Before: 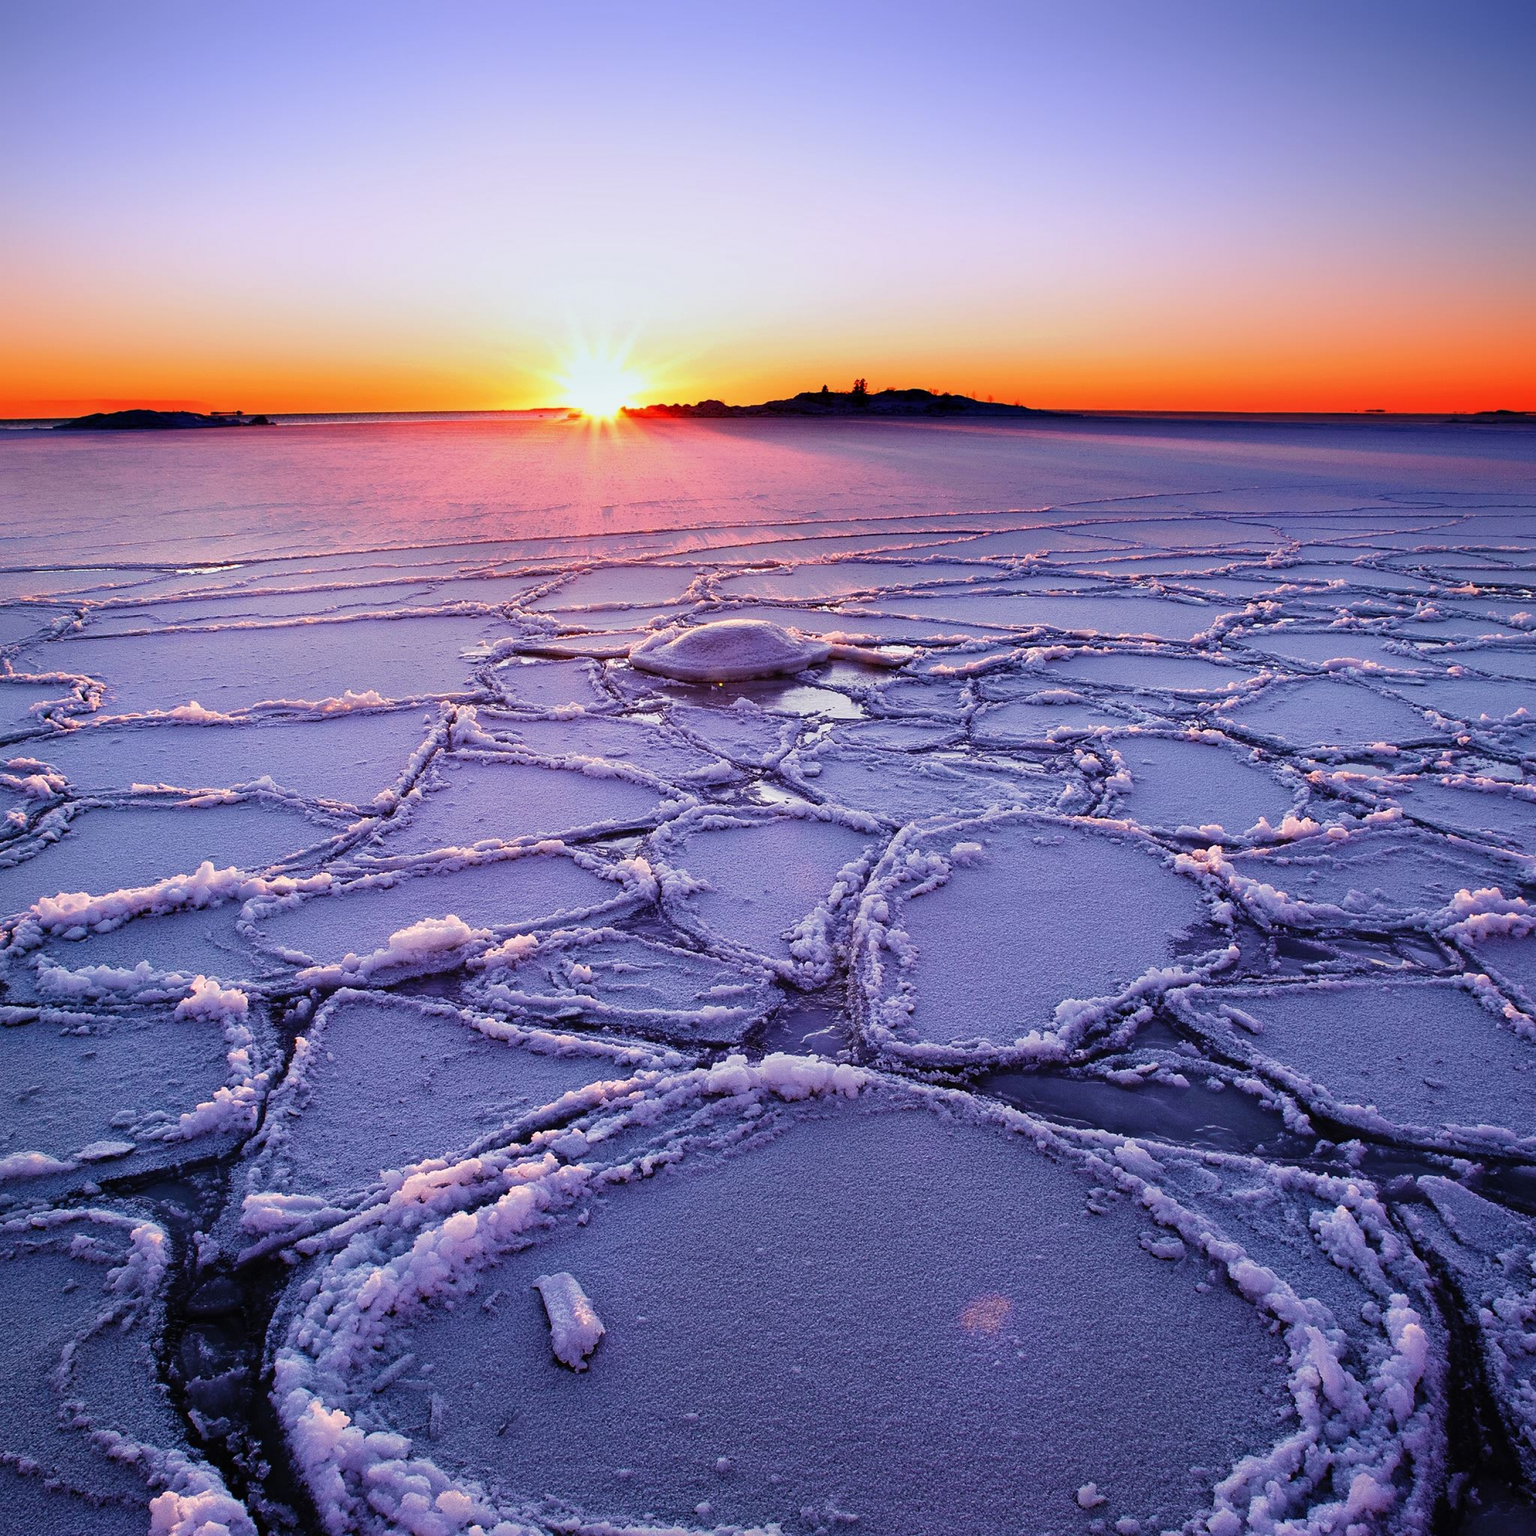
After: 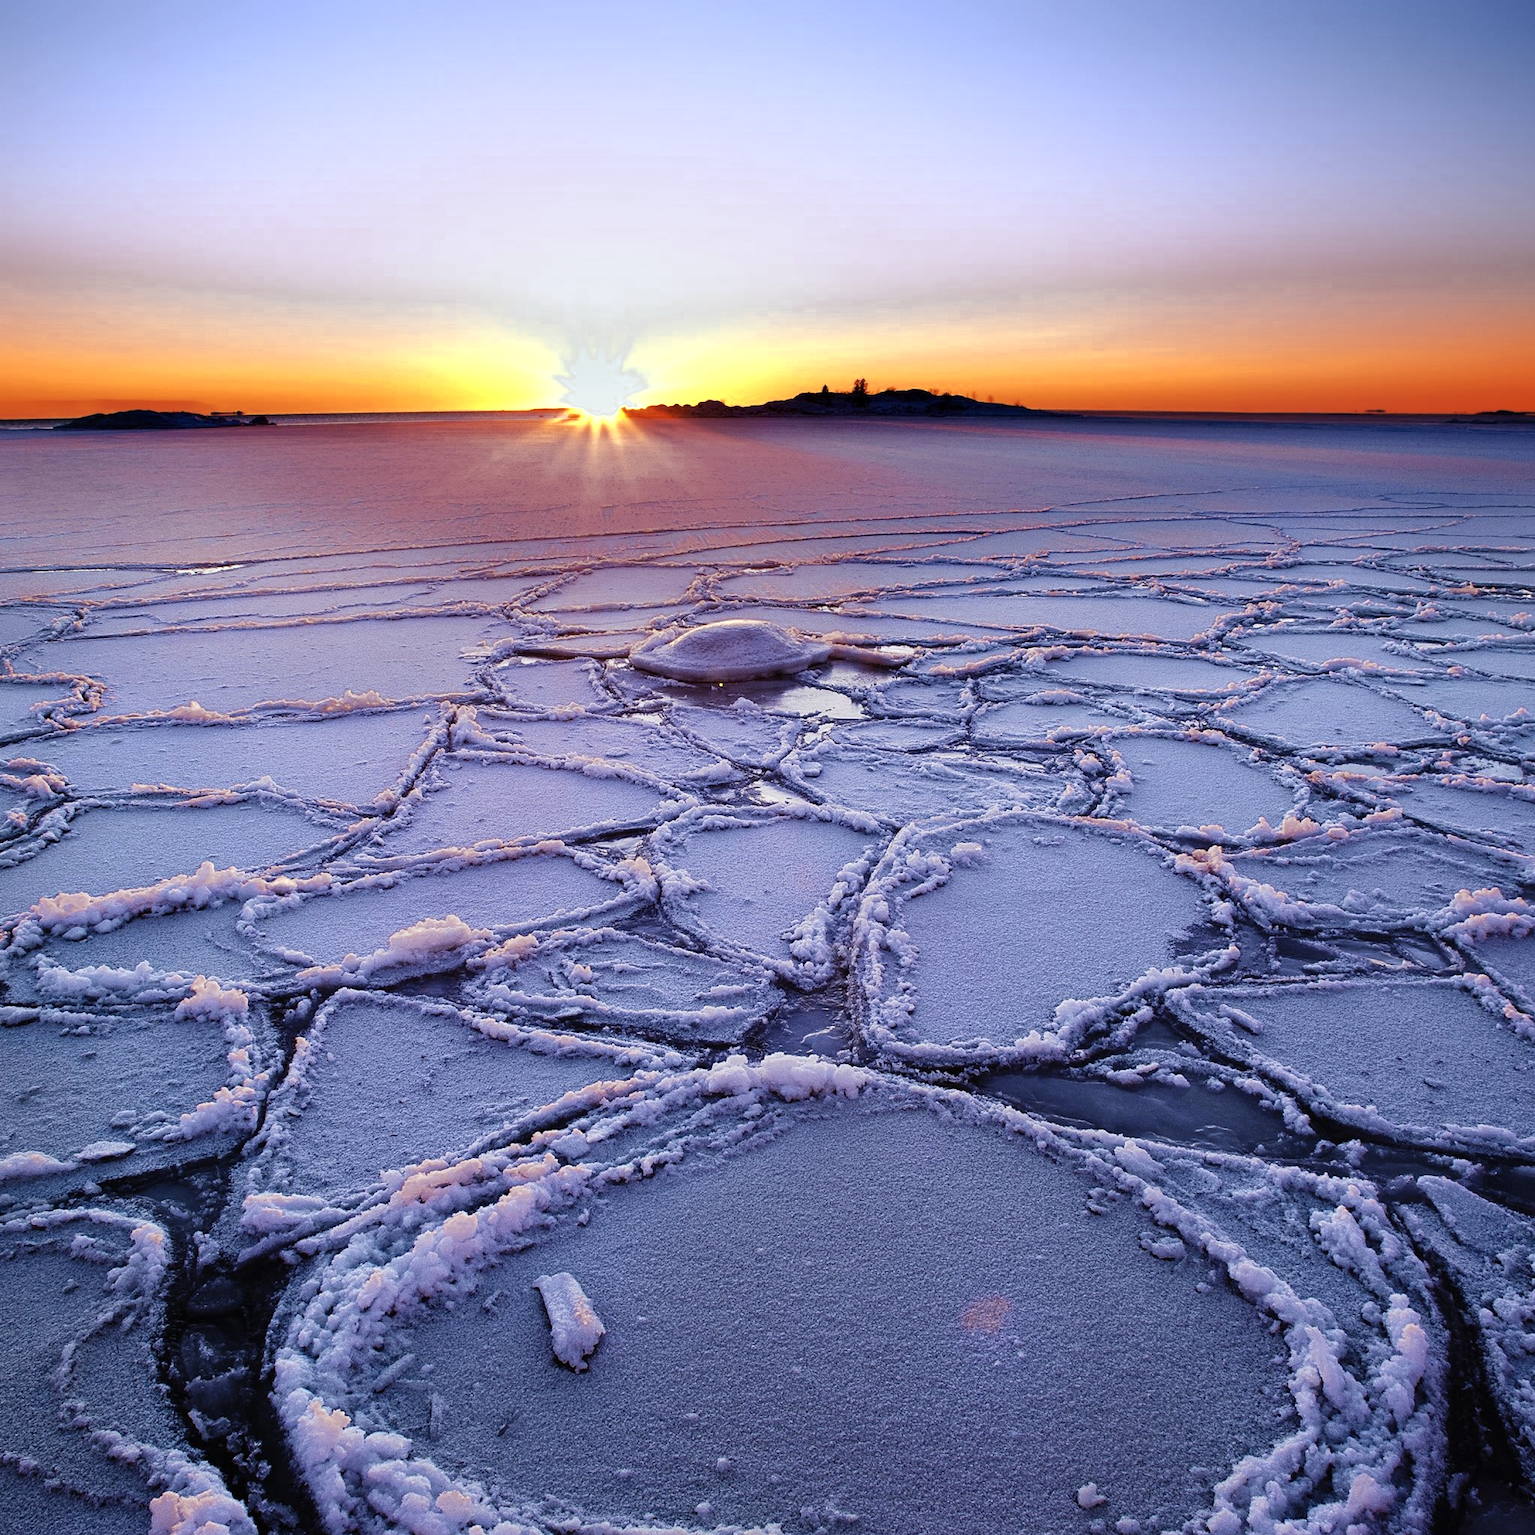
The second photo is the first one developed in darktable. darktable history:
exposure: compensate highlight preservation false
color zones: curves: ch0 [(0.004, 0.306) (0.107, 0.448) (0.252, 0.656) (0.41, 0.398) (0.595, 0.515) (0.768, 0.628)]; ch1 [(0.07, 0.323) (0.151, 0.452) (0.252, 0.608) (0.346, 0.221) (0.463, 0.189) (0.61, 0.368) (0.735, 0.395) (0.921, 0.412)]; ch2 [(0, 0.476) (0.132, 0.512) (0.243, 0.512) (0.397, 0.48) (0.522, 0.376) (0.634, 0.536) (0.761, 0.46)]
